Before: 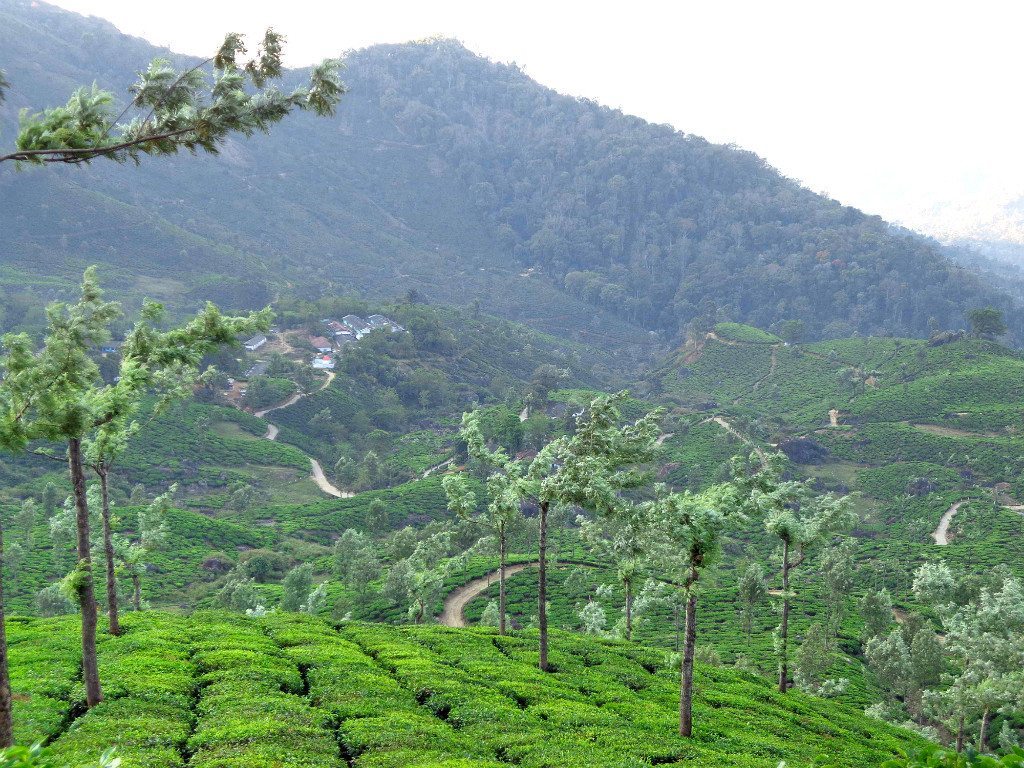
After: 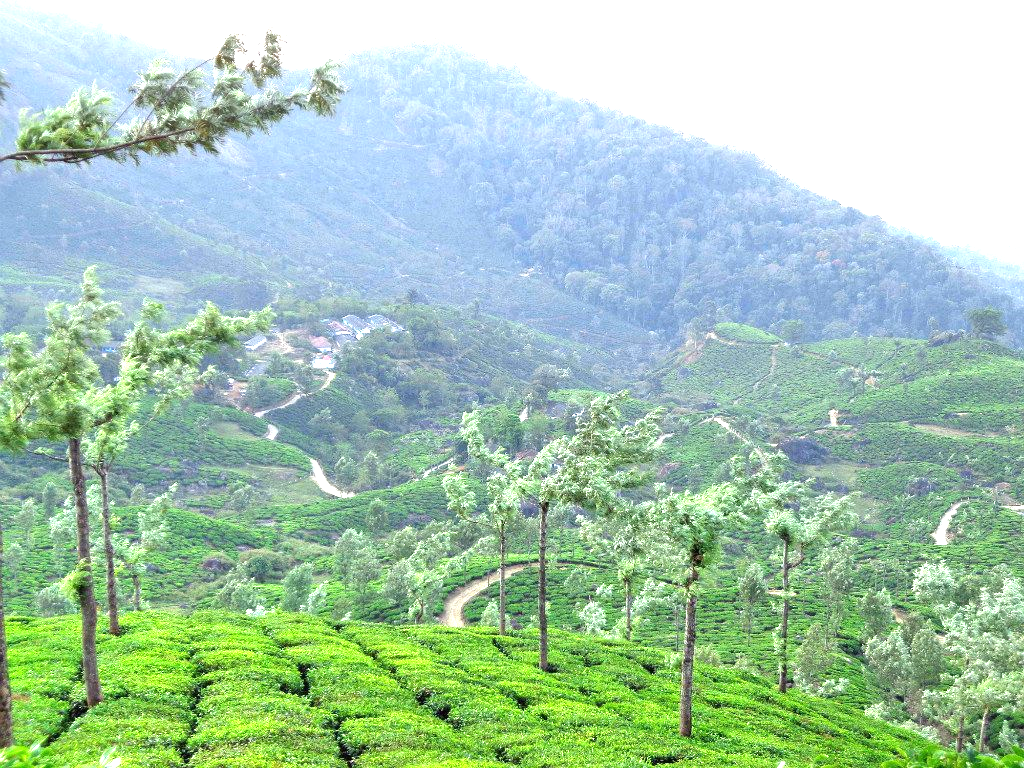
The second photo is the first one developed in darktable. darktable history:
exposure: black level correction 0, exposure 1.104 EV, compensate exposure bias true, compensate highlight preservation false
